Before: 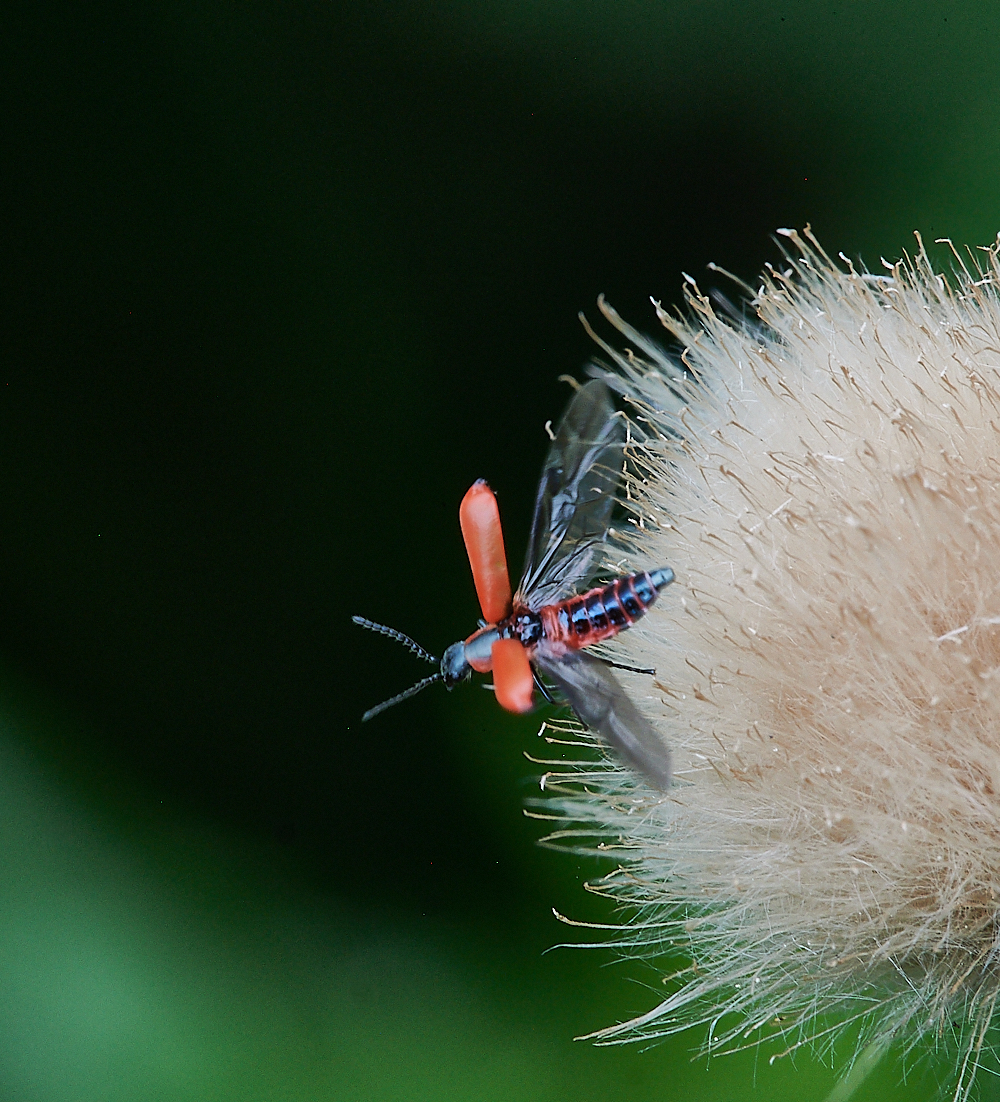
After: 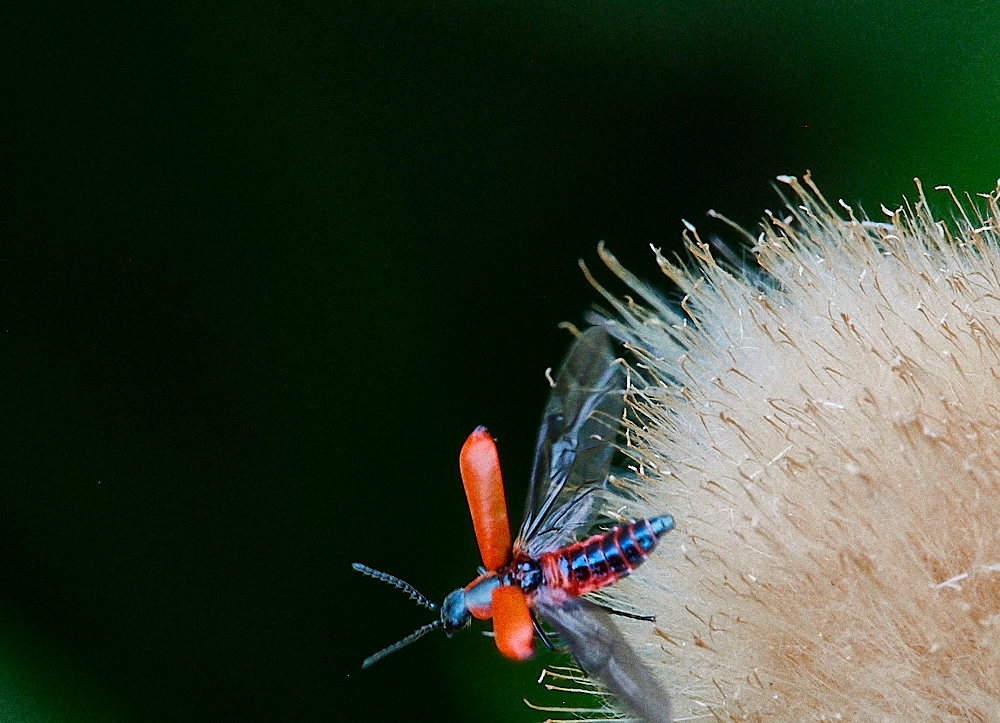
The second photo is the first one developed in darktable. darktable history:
crop and rotate: top 4.848%, bottom 29.503%
color balance rgb: linear chroma grading › global chroma 15%, perceptual saturation grading › global saturation 30%
grain: coarseness 0.09 ISO, strength 40%
local contrast: highlights 100%, shadows 100%, detail 120%, midtone range 0.2
